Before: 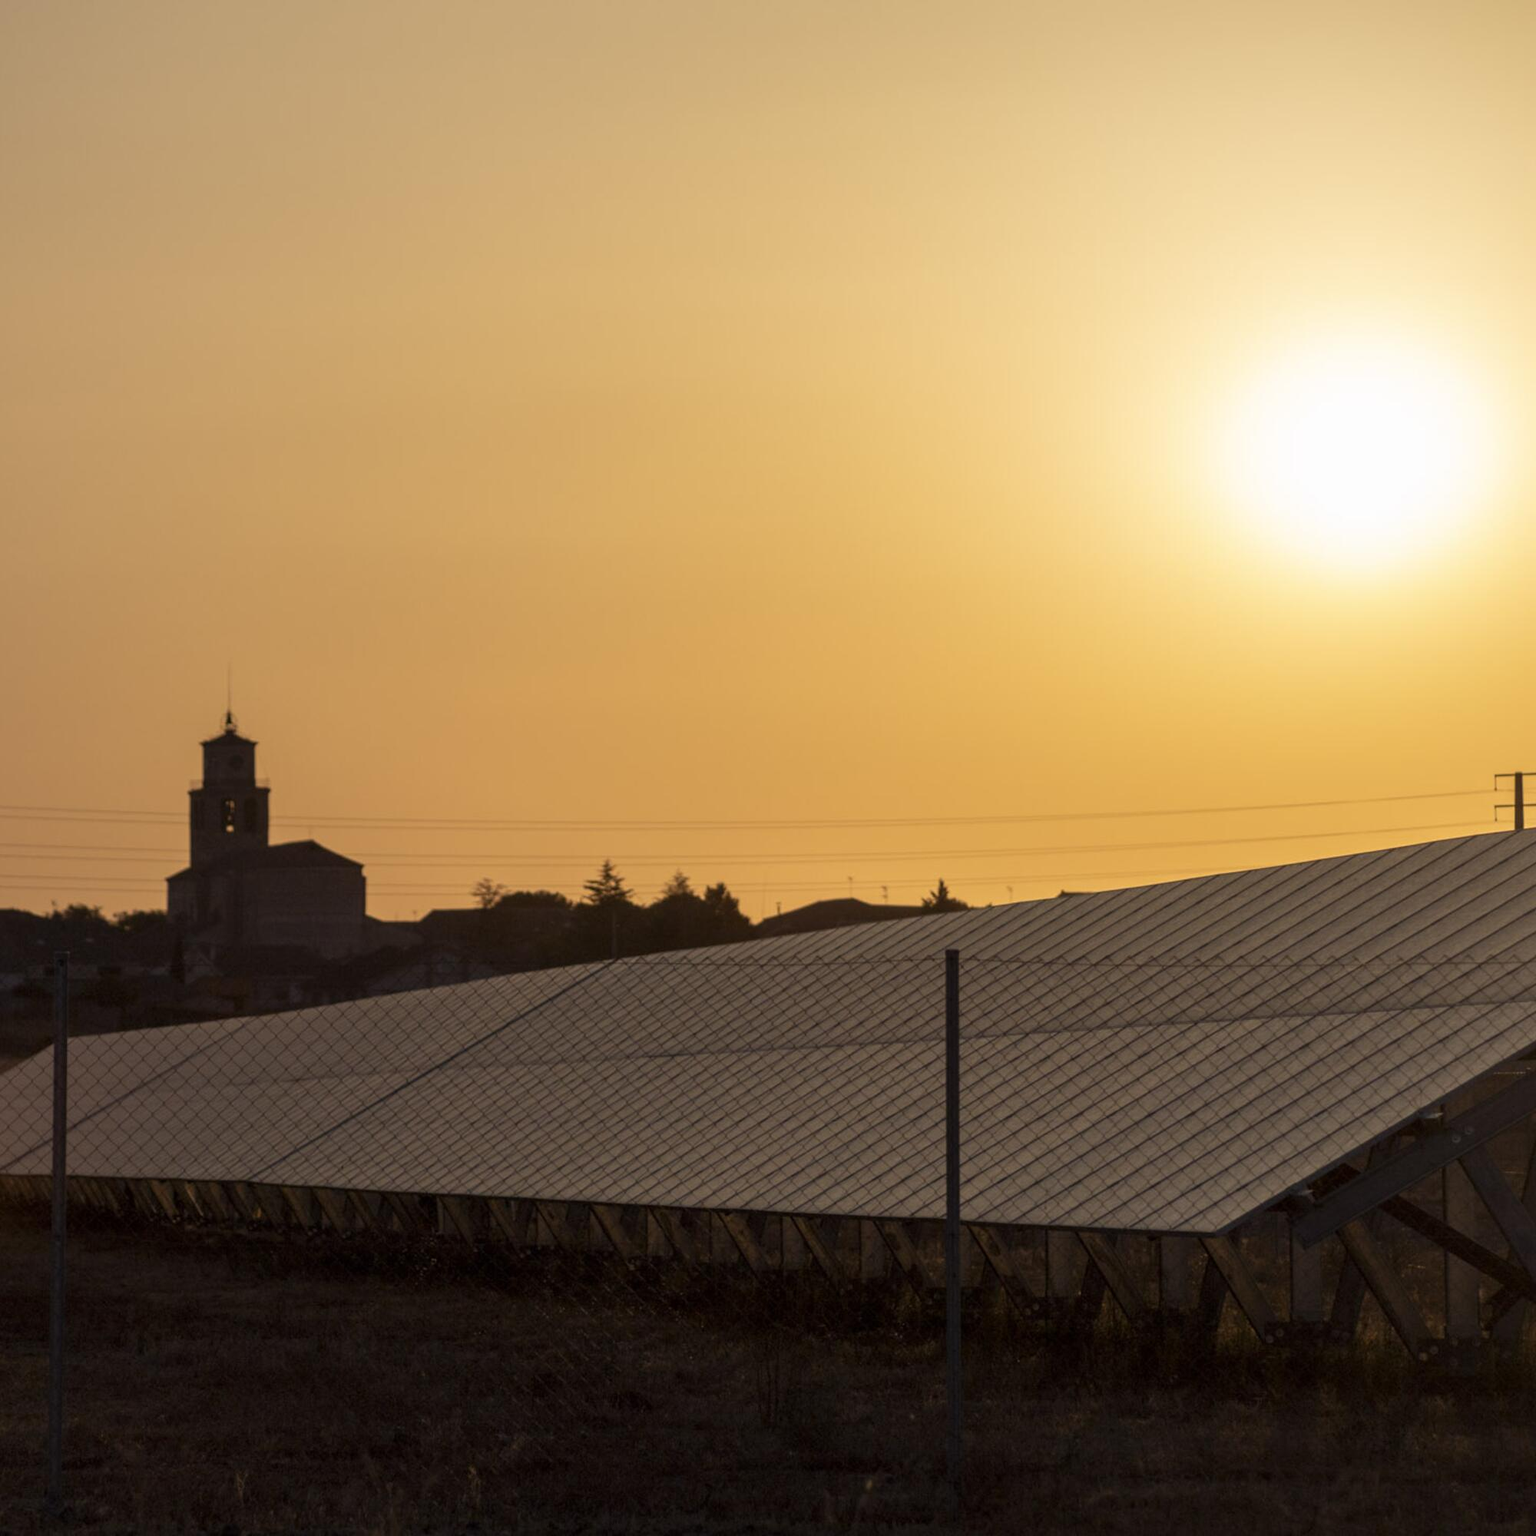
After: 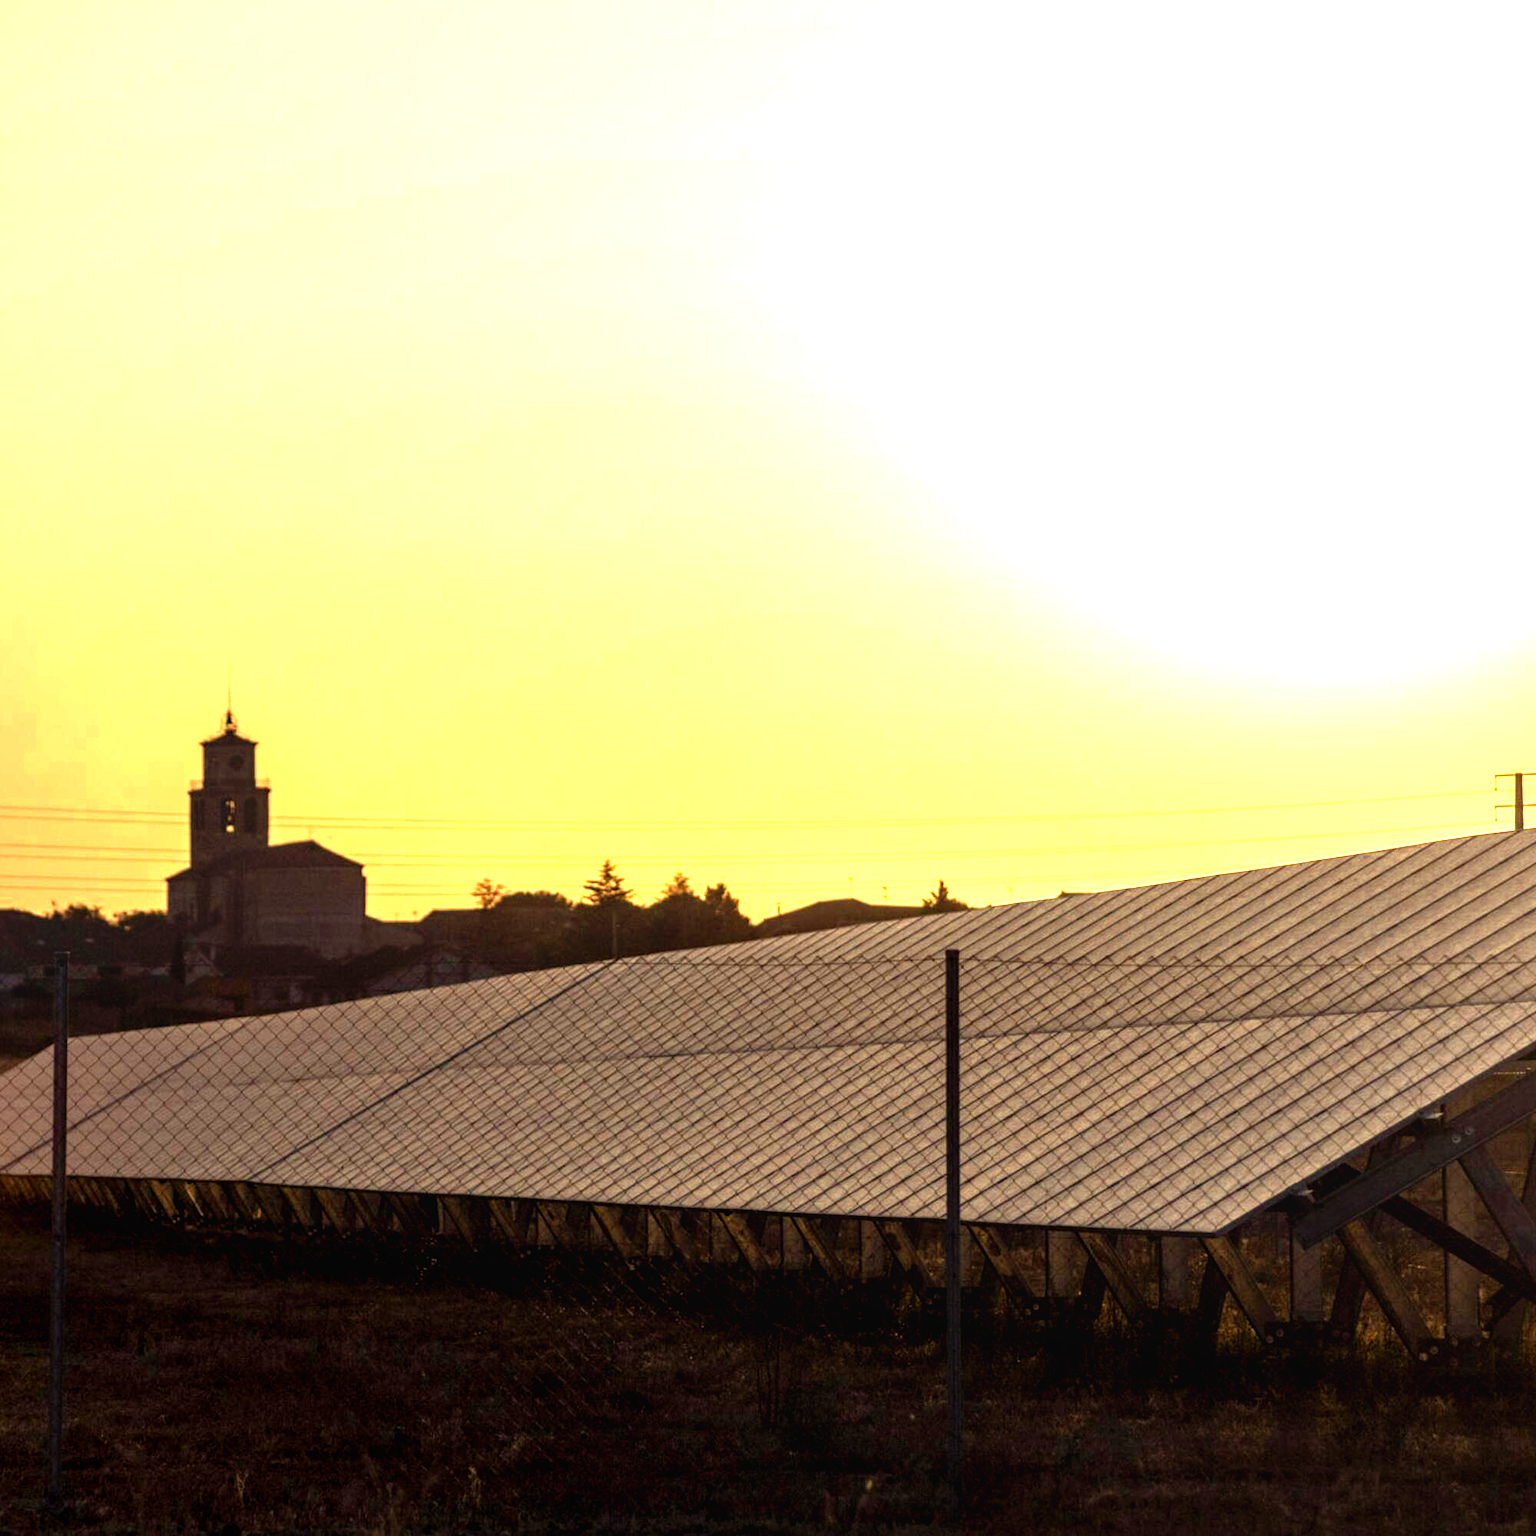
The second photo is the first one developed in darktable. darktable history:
local contrast: on, module defaults
exposure: black level correction 0, exposure 1.173 EV, compensate exposure bias true, compensate highlight preservation false
color zones: curves: ch0 [(0.004, 0.305) (0.261, 0.623) (0.389, 0.399) (0.708, 0.571) (0.947, 0.34)]; ch1 [(0.025, 0.645) (0.229, 0.584) (0.326, 0.551) (0.484, 0.262) (0.757, 0.643)]
color balance: lift [0.991, 1, 1, 1], gamma [0.996, 1, 1, 1], input saturation 98.52%, contrast 20.34%, output saturation 103.72%
